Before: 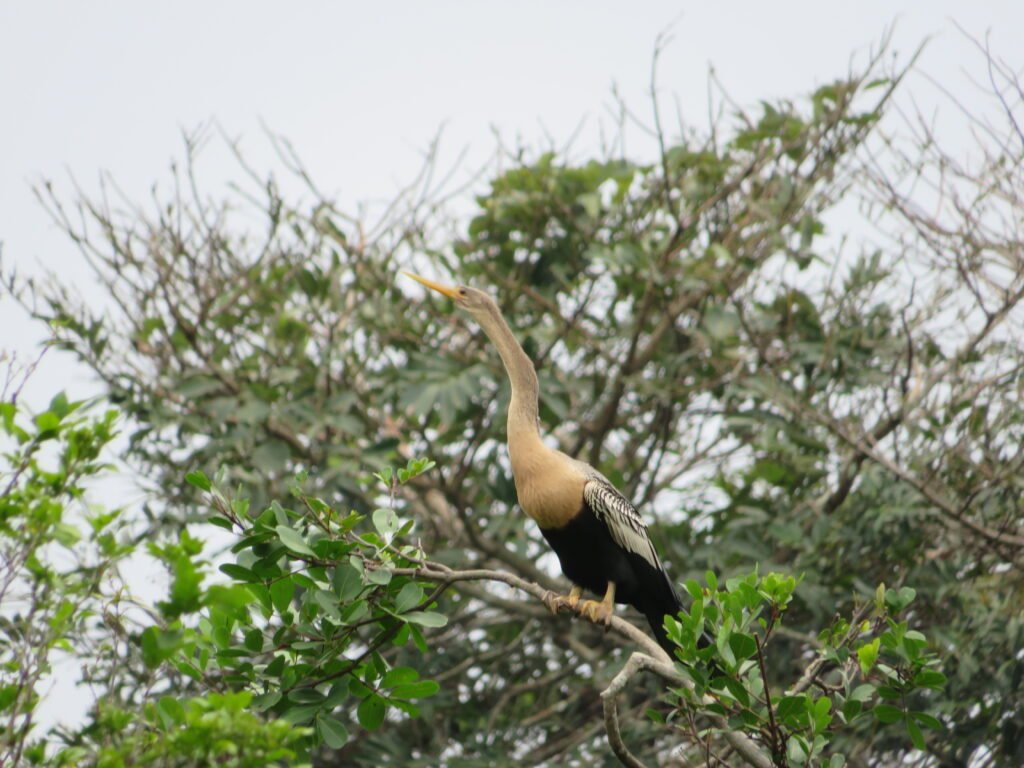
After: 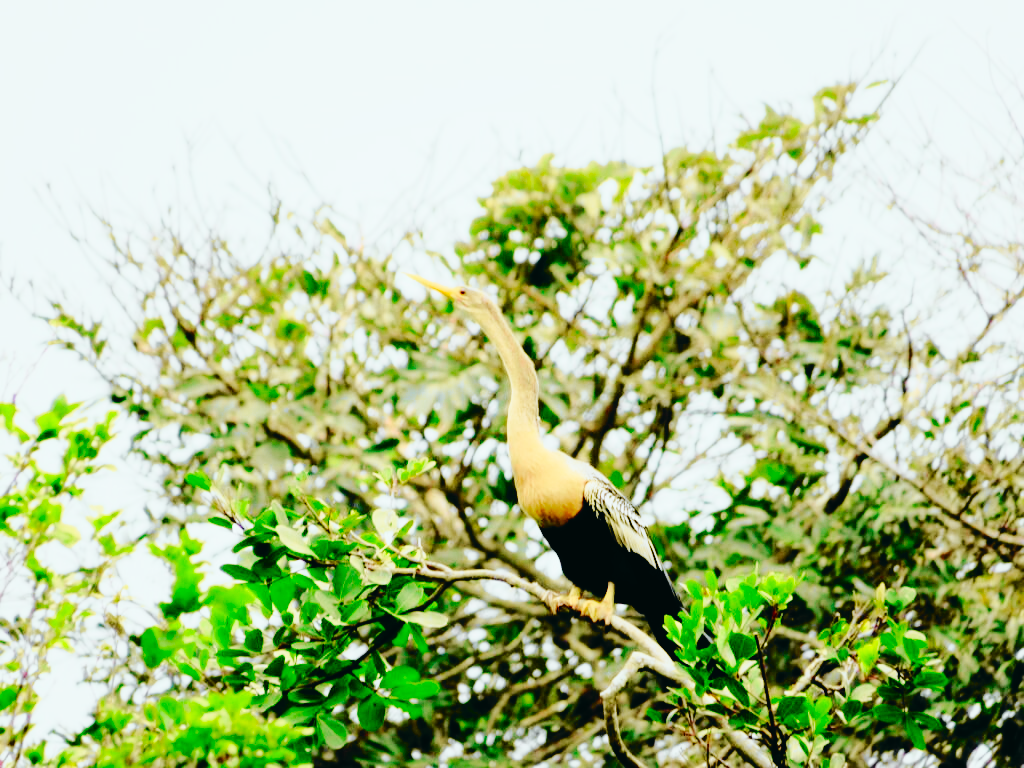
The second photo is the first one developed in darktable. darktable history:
base curve: curves: ch0 [(0, 0) (0.036, 0.01) (0.123, 0.254) (0.258, 0.504) (0.507, 0.748) (1, 1)], preserve colors none
tone curve: curves: ch0 [(0, 0.015) (0.084, 0.074) (0.162, 0.165) (0.304, 0.382) (0.466, 0.576) (0.654, 0.741) (0.848, 0.906) (0.984, 0.963)]; ch1 [(0, 0) (0.34, 0.235) (0.46, 0.46) (0.515, 0.502) (0.553, 0.567) (0.764, 0.815) (1, 1)]; ch2 [(0, 0) (0.44, 0.458) (0.479, 0.492) (0.524, 0.507) (0.547, 0.579) (0.673, 0.712) (1, 1)], color space Lab, independent channels, preserve colors none
shadows and highlights: shadows -10, white point adjustment 1.5, highlights 10
